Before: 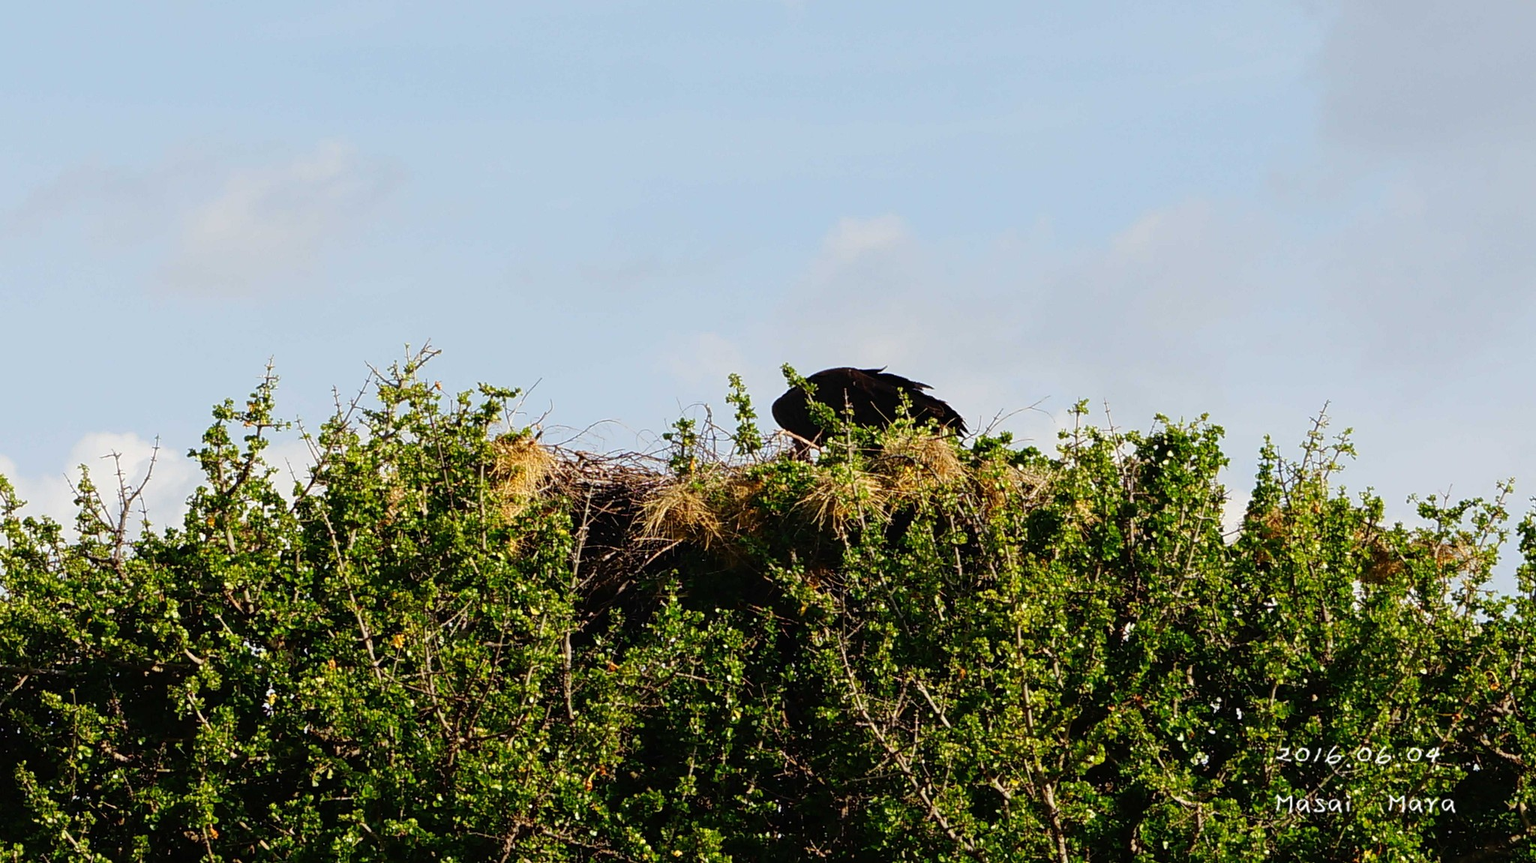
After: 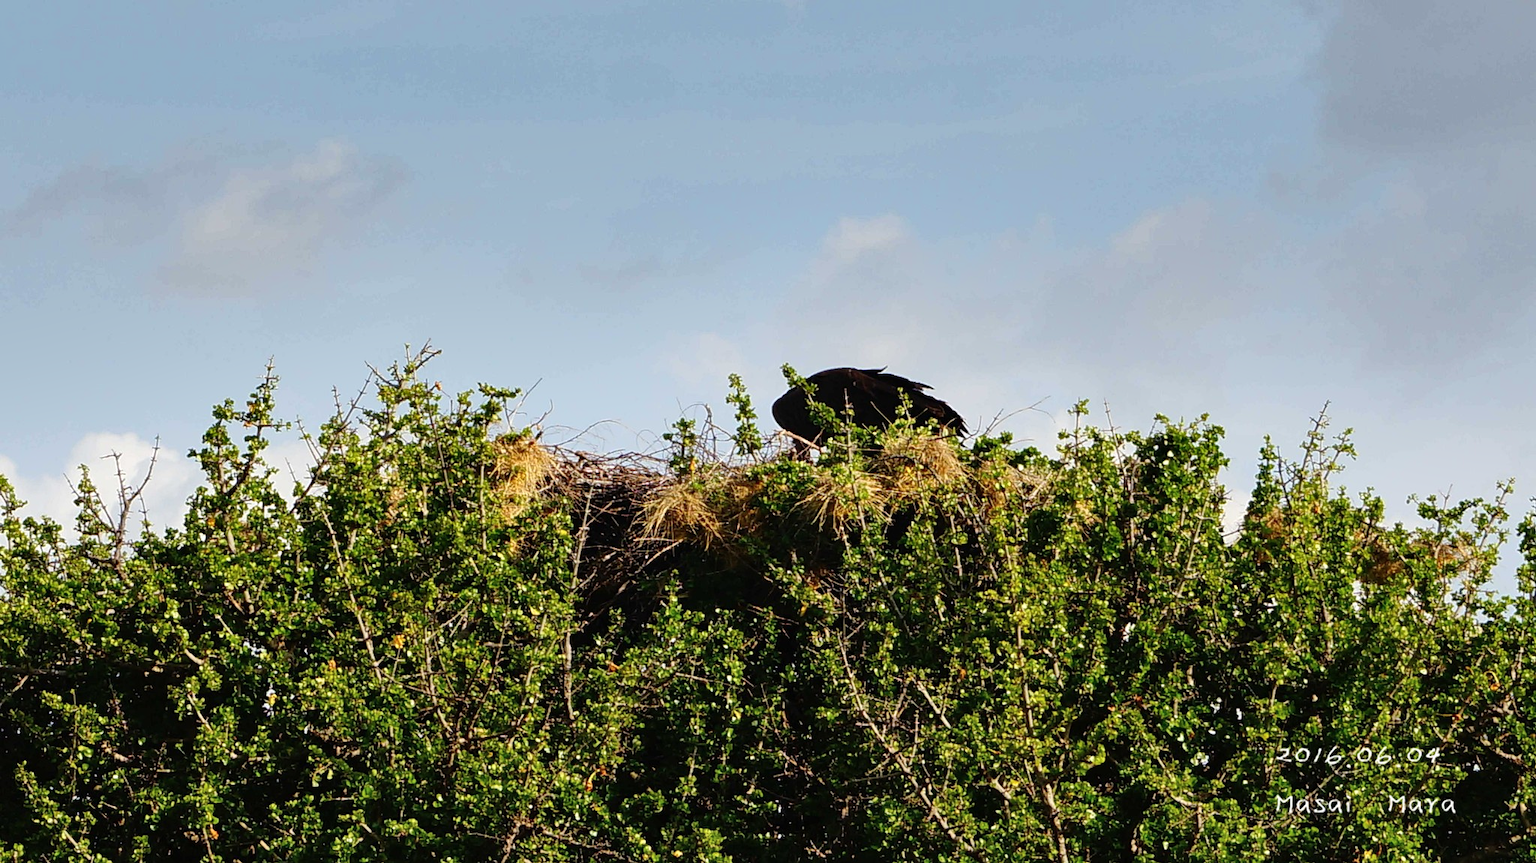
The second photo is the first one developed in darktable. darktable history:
shadows and highlights: radius 170.72, shadows 27.2, white point adjustment 3.15, highlights -68.26, soften with gaussian
